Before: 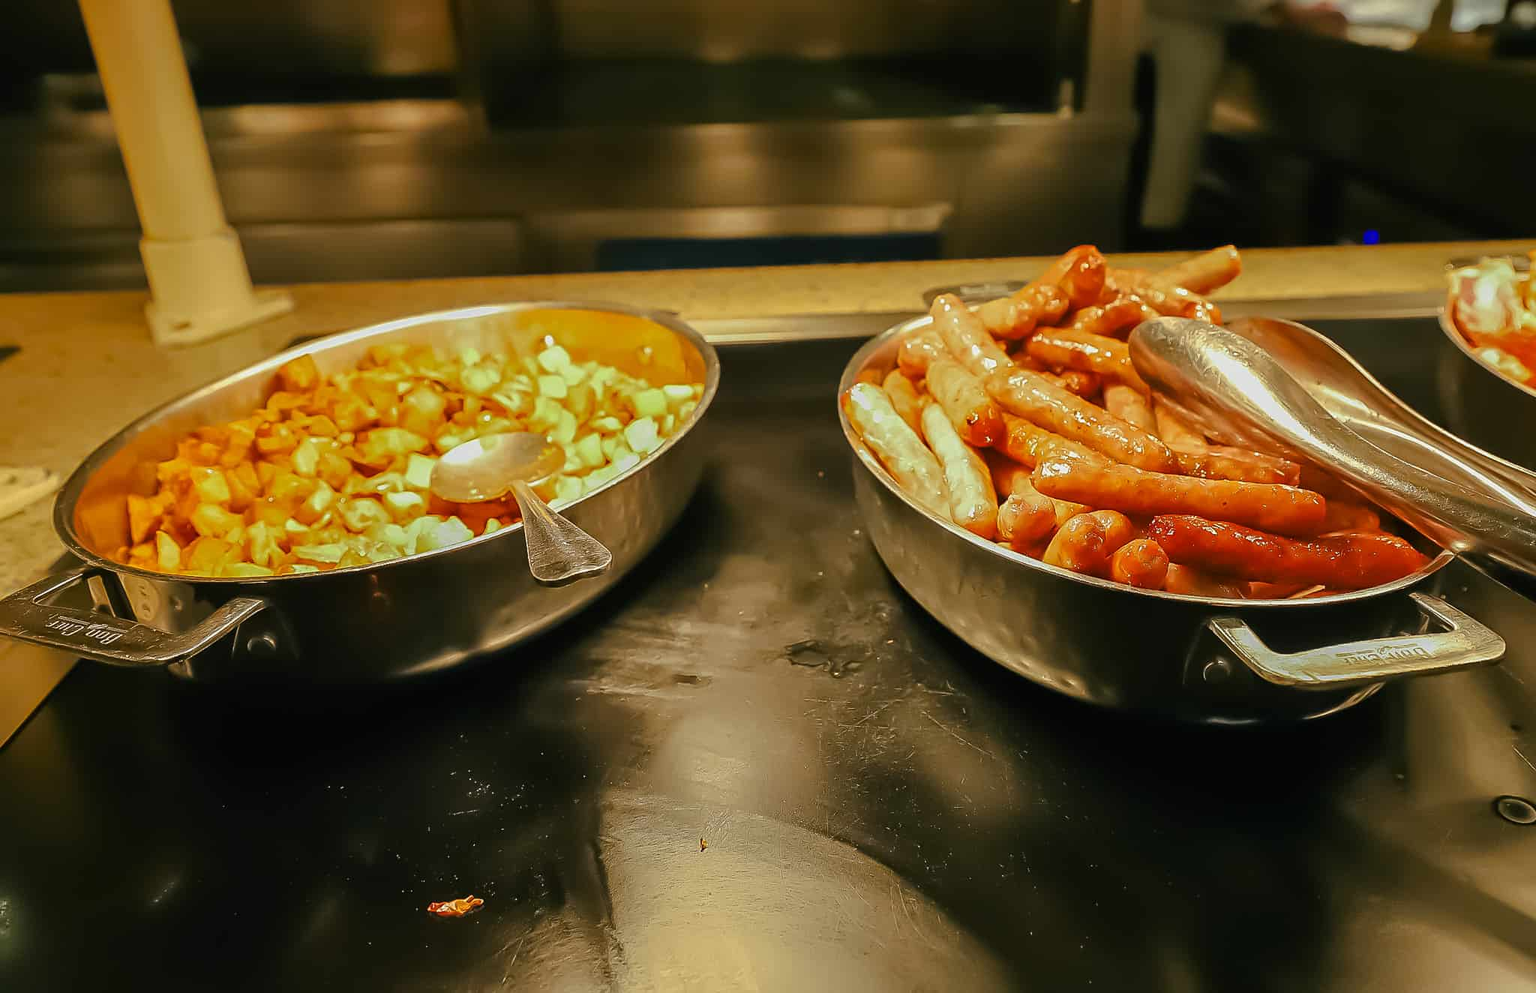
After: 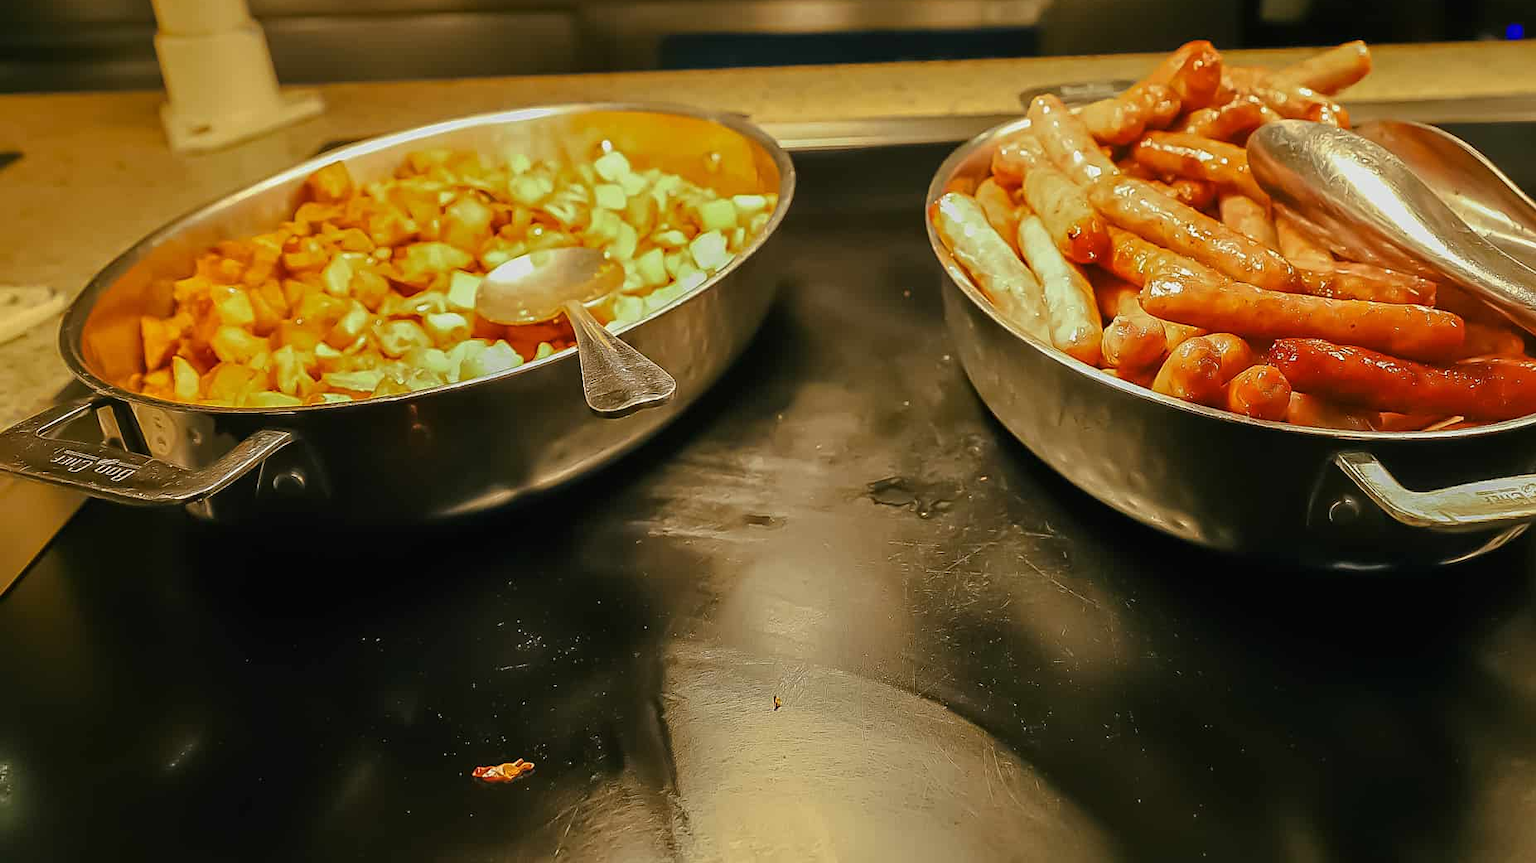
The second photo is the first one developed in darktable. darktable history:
crop: top 21.006%, right 9.444%, bottom 0.291%
